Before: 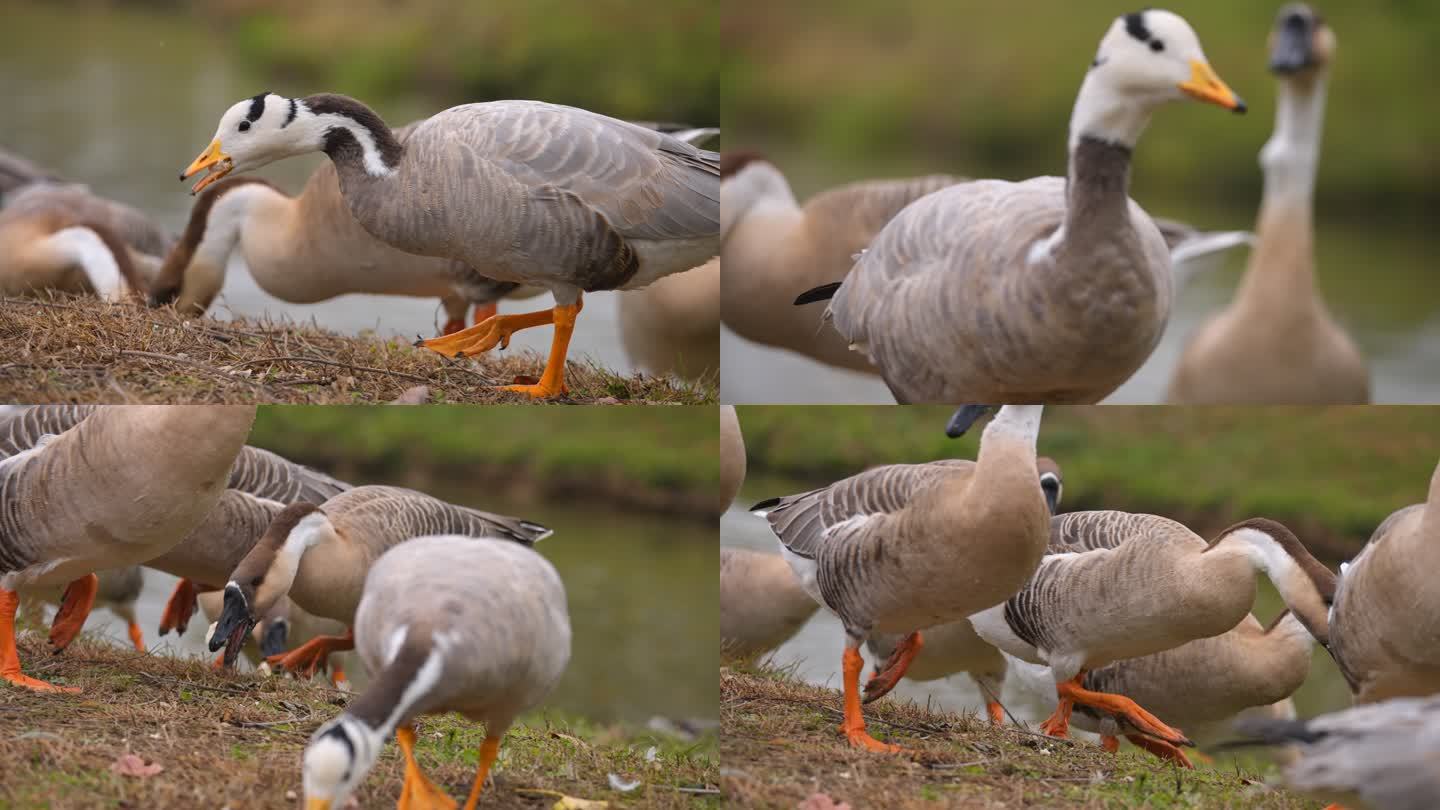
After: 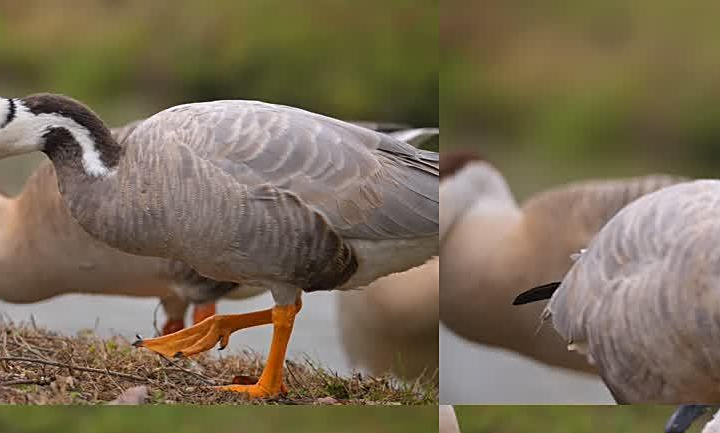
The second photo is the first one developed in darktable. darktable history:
crop: left 19.556%, right 30.401%, bottom 46.458%
sharpen: on, module defaults
